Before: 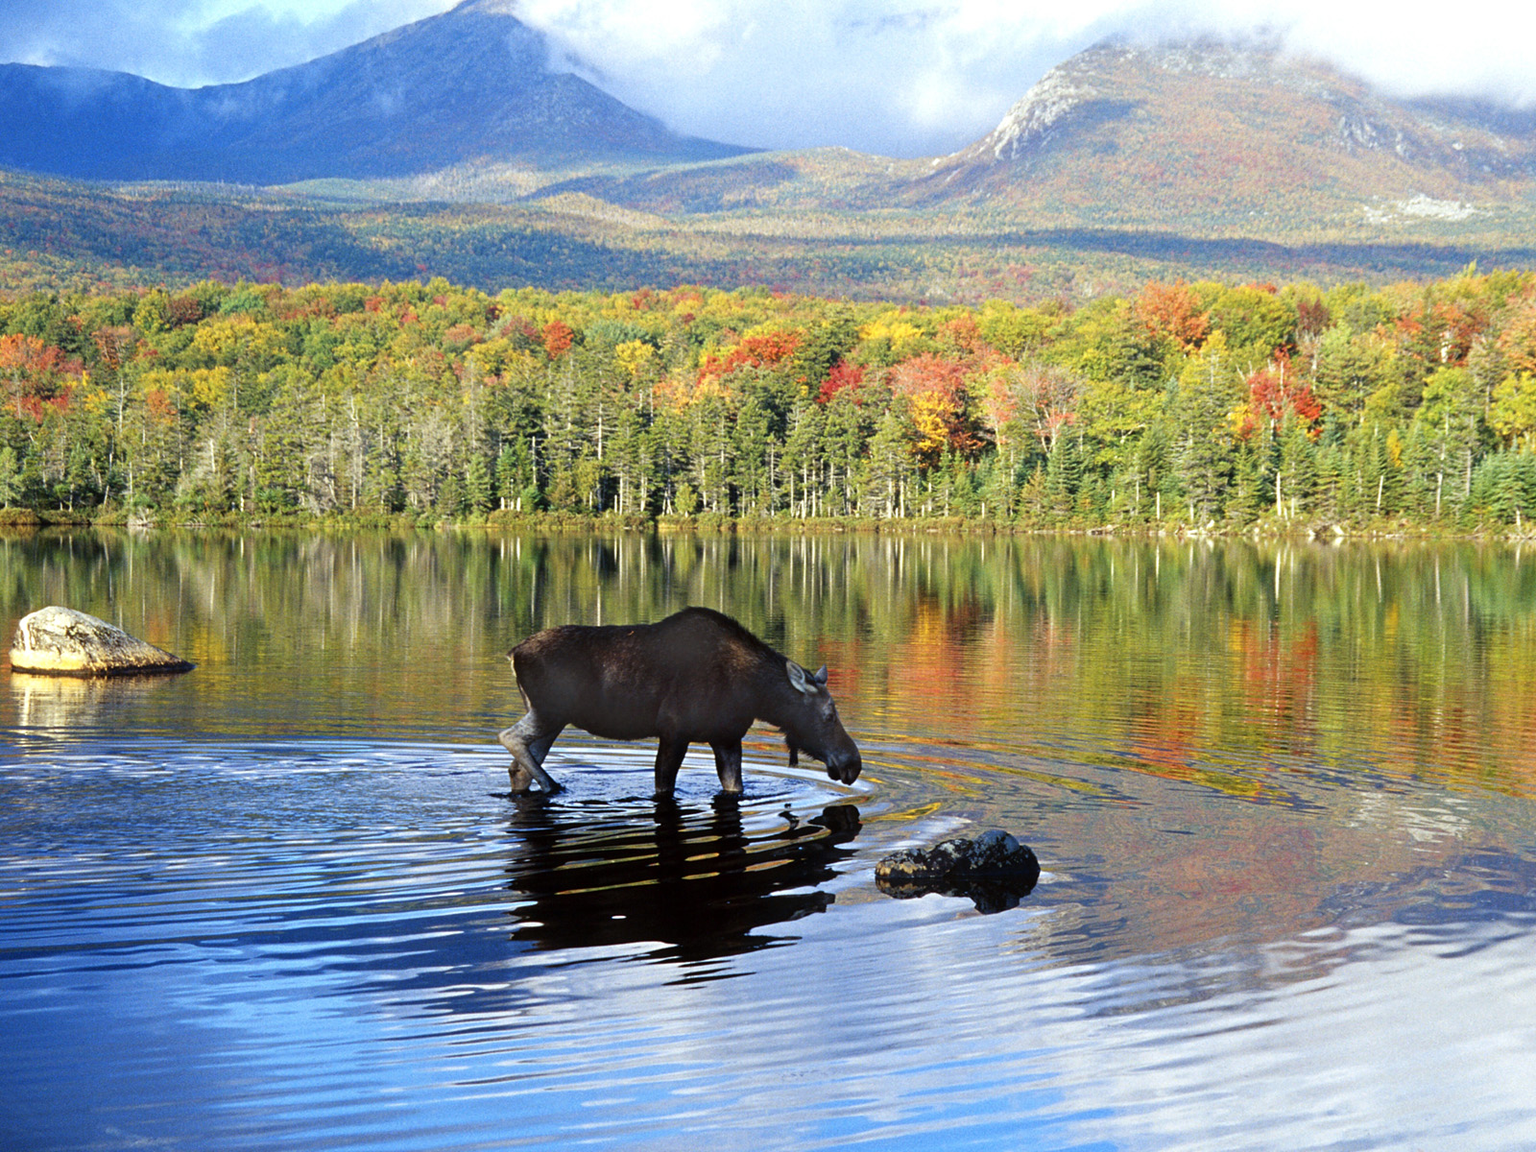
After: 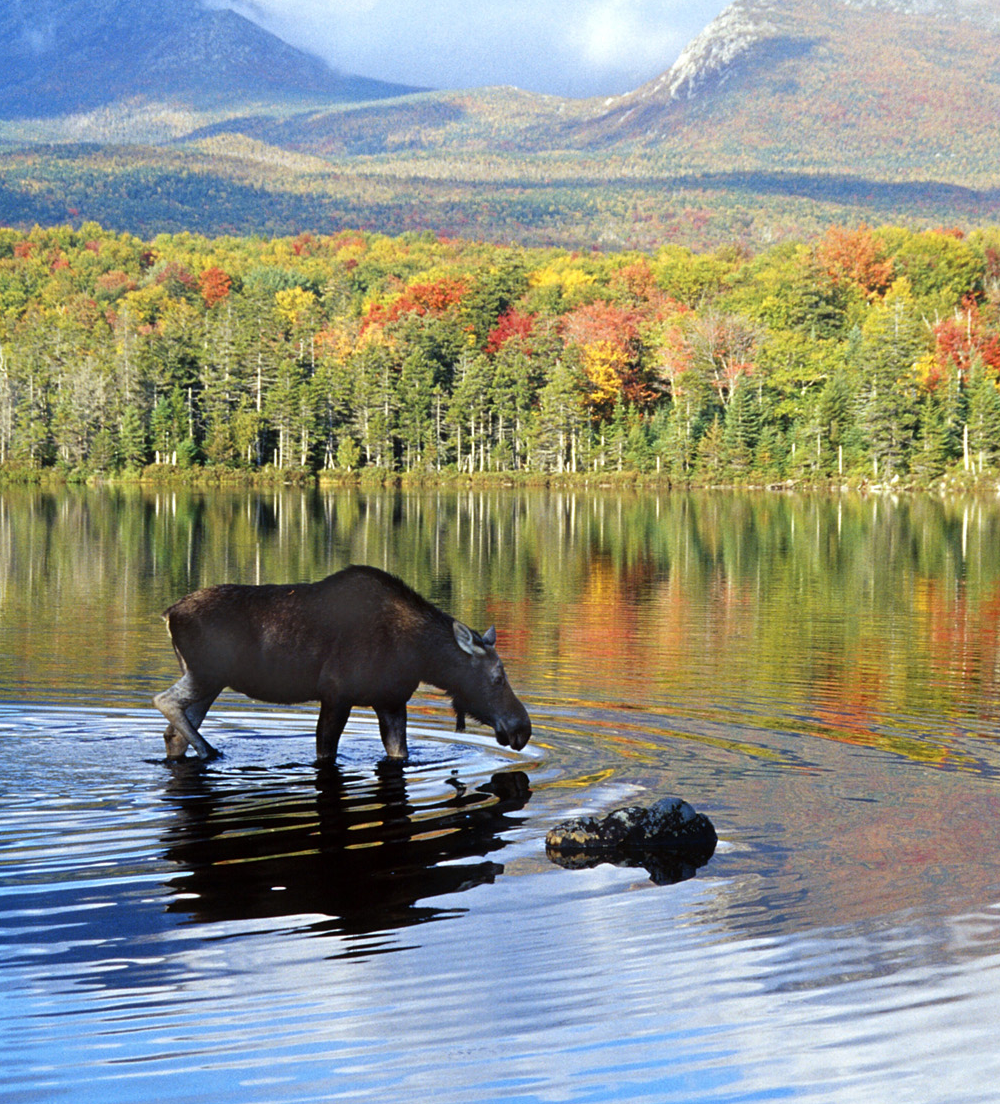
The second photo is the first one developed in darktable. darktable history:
crop and rotate: left 22.964%, top 5.625%, right 14.479%, bottom 2.296%
